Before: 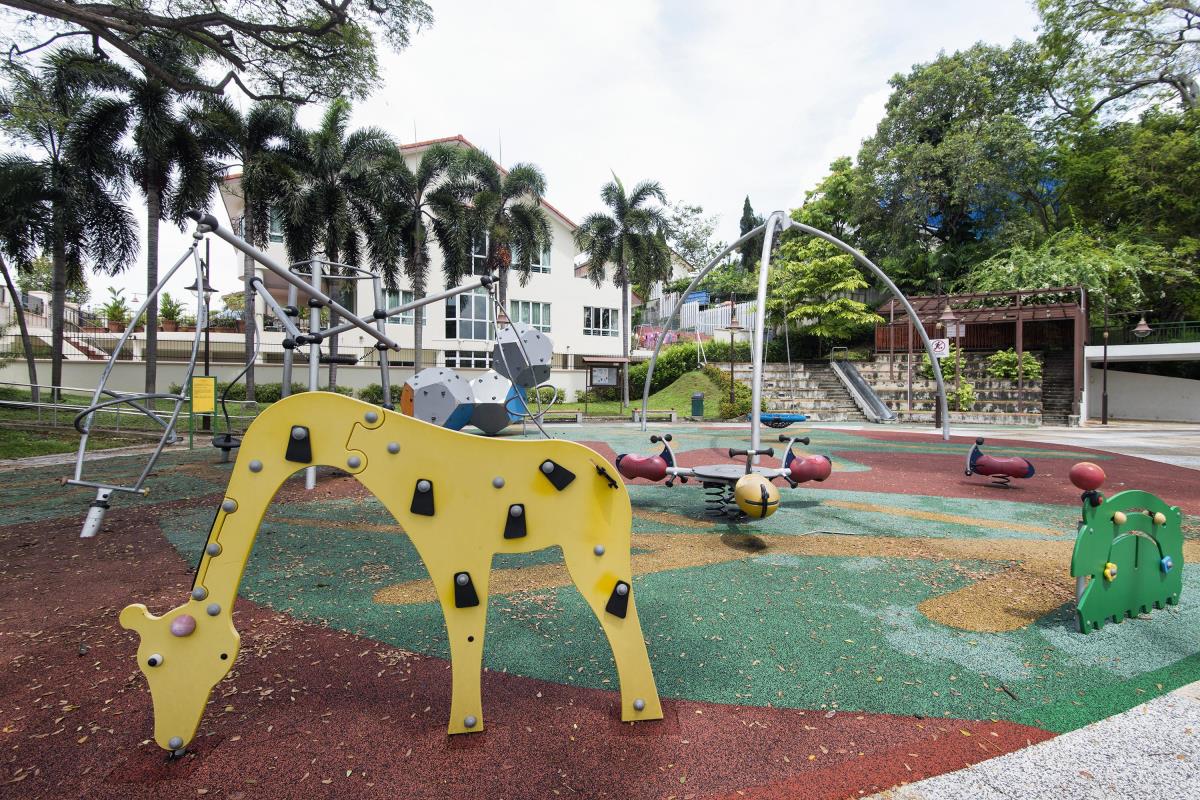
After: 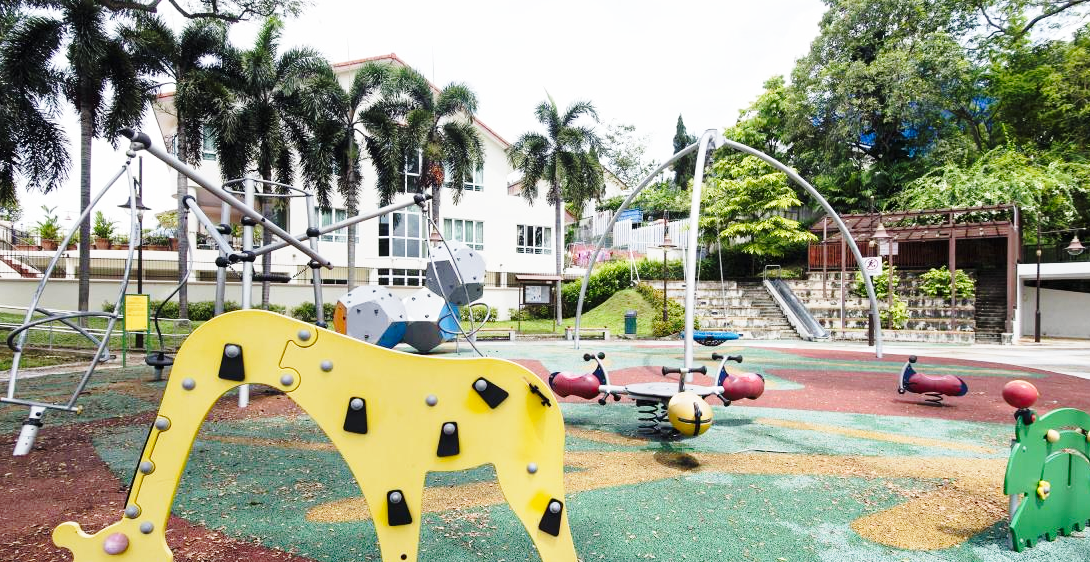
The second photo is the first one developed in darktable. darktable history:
crop: left 5.596%, top 10.314%, right 3.534%, bottom 19.395%
base curve: curves: ch0 [(0, 0) (0.028, 0.03) (0.121, 0.232) (0.46, 0.748) (0.859, 0.968) (1, 1)], preserve colors none
